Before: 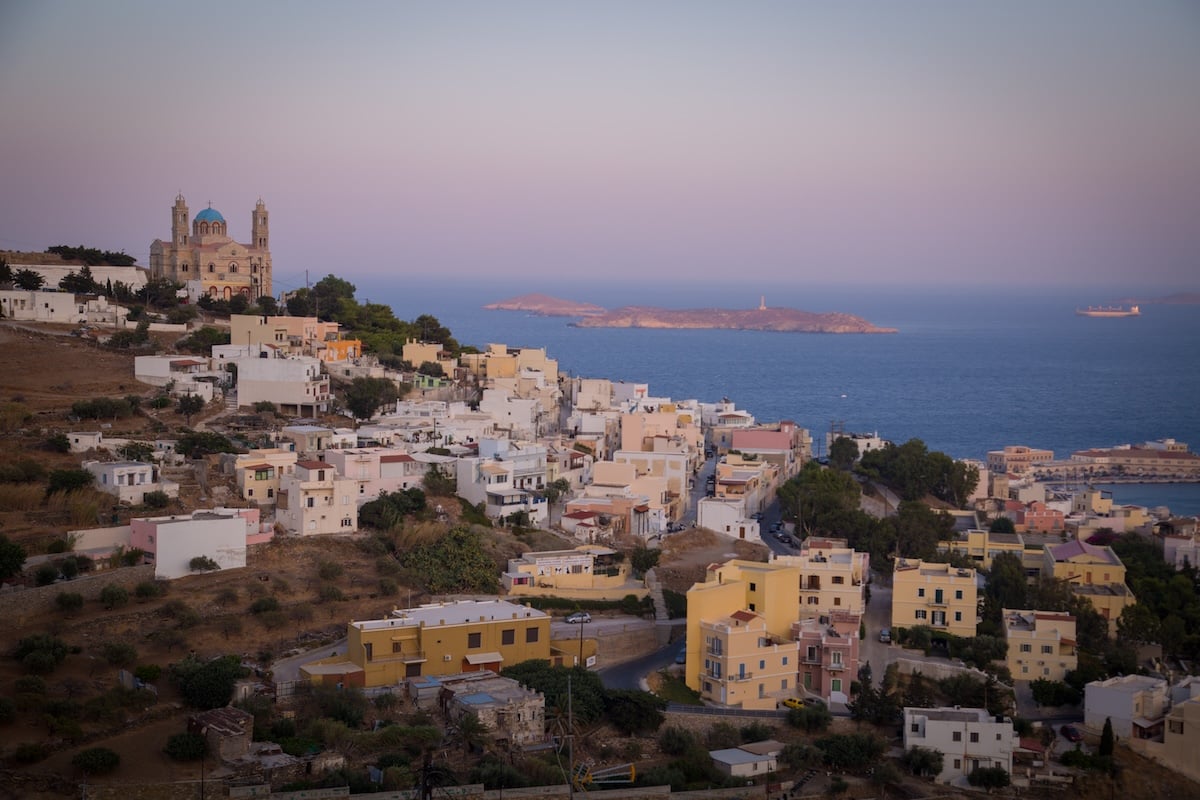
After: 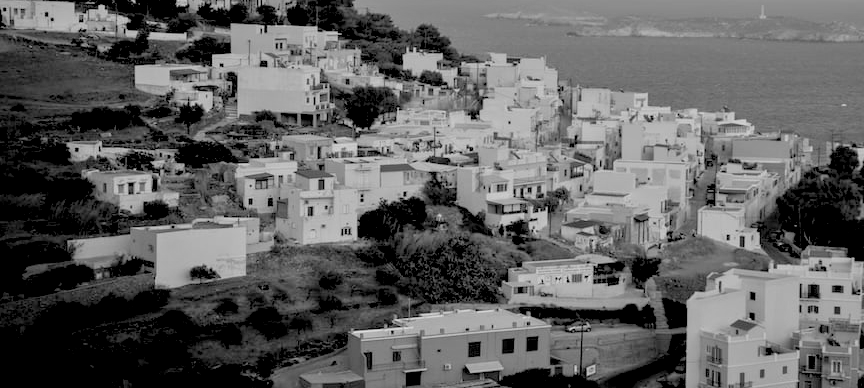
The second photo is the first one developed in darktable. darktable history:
crop: top 36.498%, right 27.964%, bottom 14.995%
tone equalizer: -8 EV 0.001 EV, -7 EV -0.004 EV, -6 EV 0.009 EV, -5 EV 0.032 EV, -4 EV 0.276 EV, -3 EV 0.644 EV, -2 EV 0.584 EV, -1 EV 0.187 EV, +0 EV 0.024 EV
rgb levels: levels [[0.029, 0.461, 0.922], [0, 0.5, 1], [0, 0.5, 1]]
monochrome: a 30.25, b 92.03
